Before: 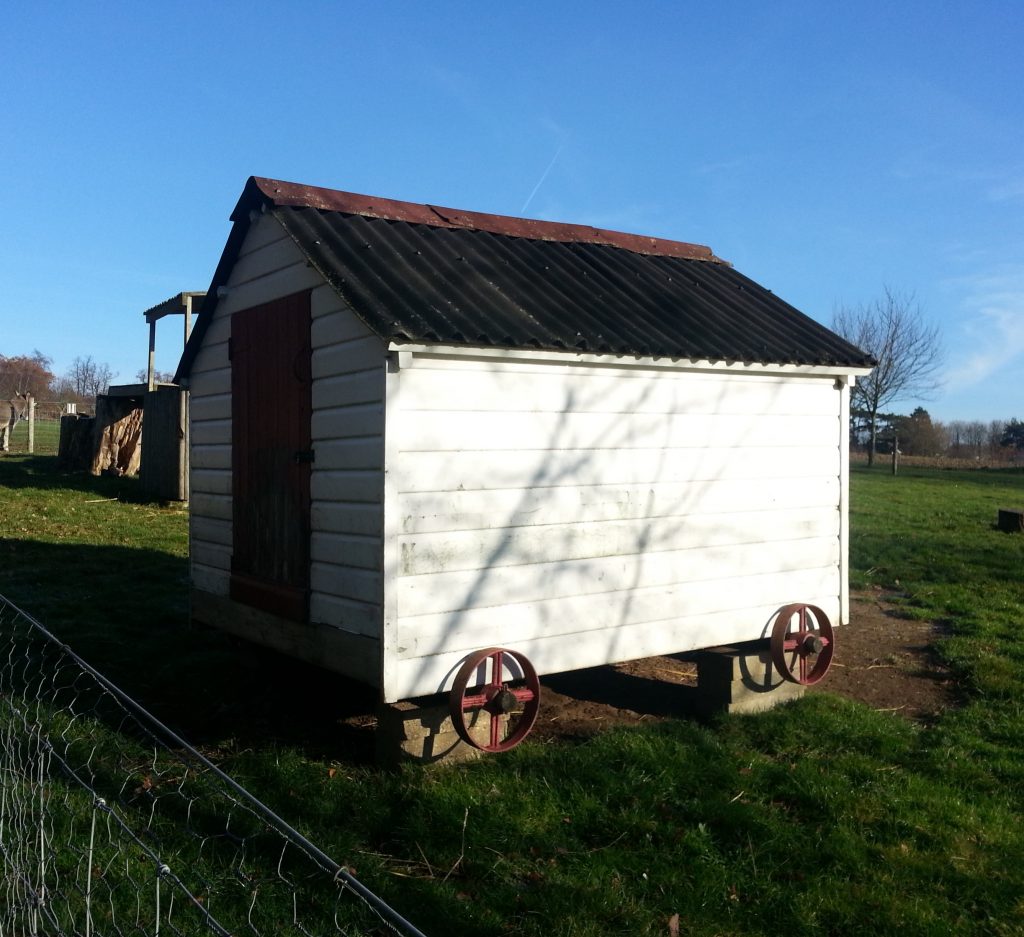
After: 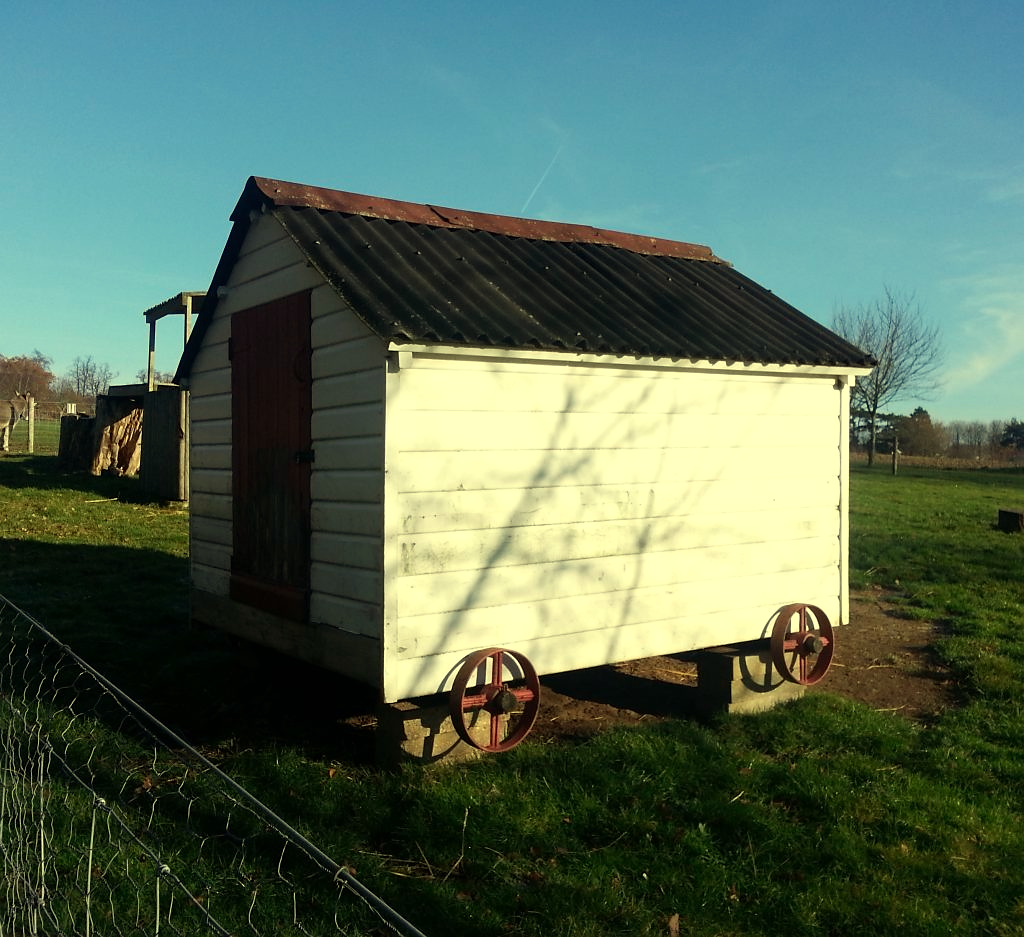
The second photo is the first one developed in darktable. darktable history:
sharpen: radius 1, threshold 1
color correction: highlights a* -8, highlights b* 3.1
white balance: red 1.08, blue 0.791
